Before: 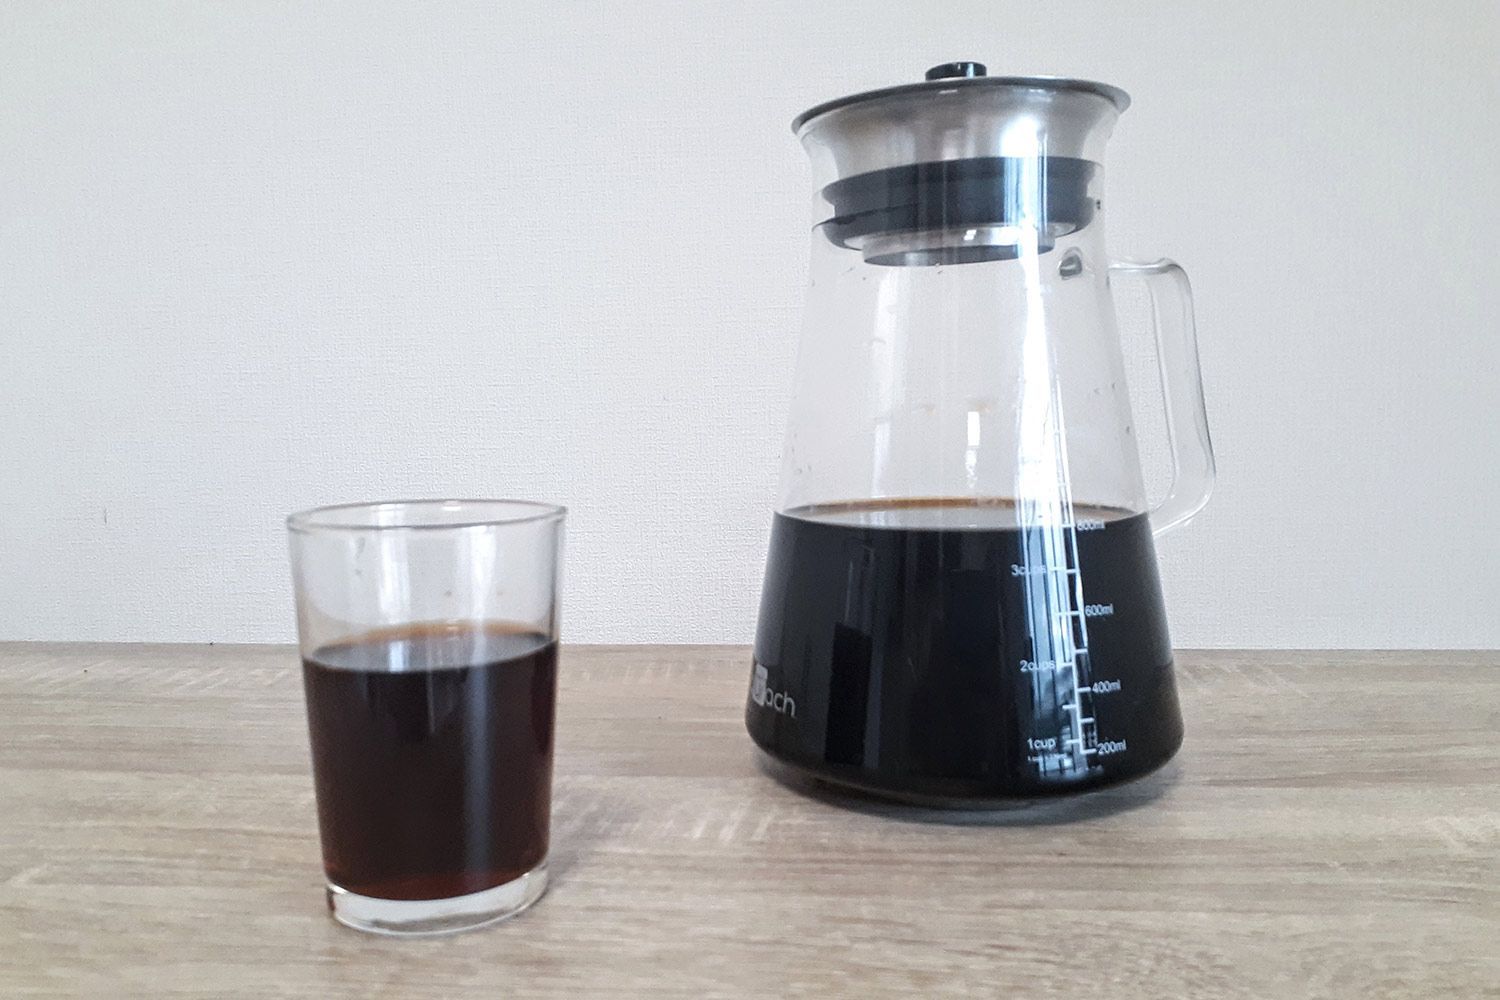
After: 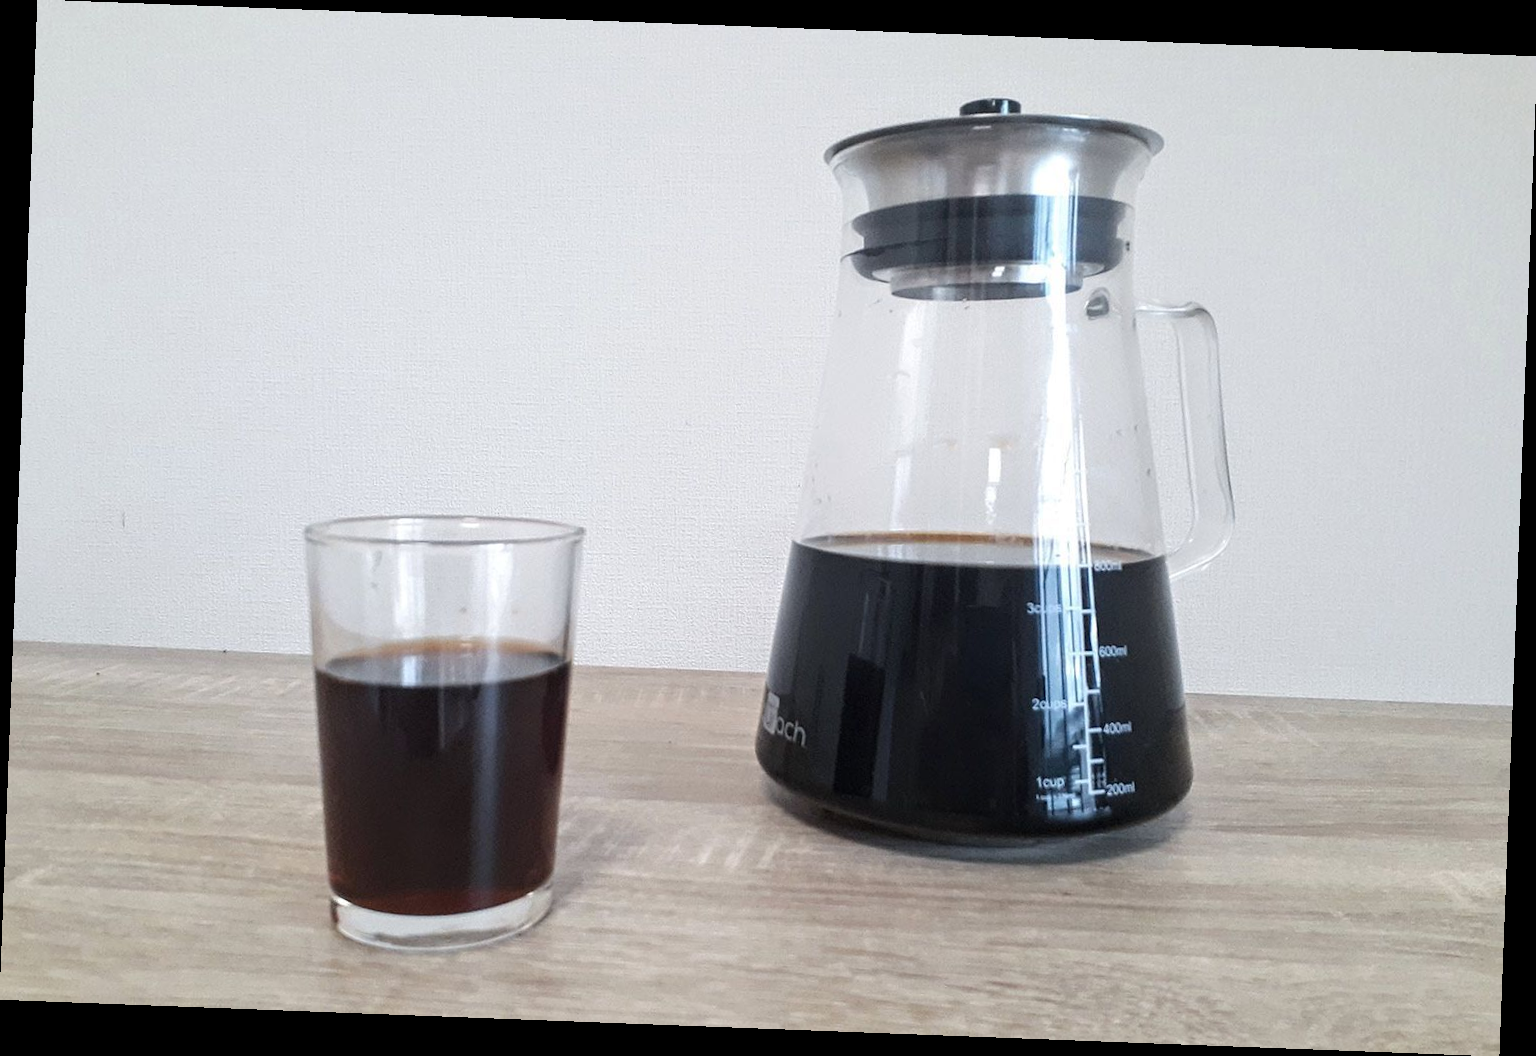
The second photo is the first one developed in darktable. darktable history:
rotate and perspective: rotation 2.17°, automatic cropping off
exposure: compensate highlight preservation false
